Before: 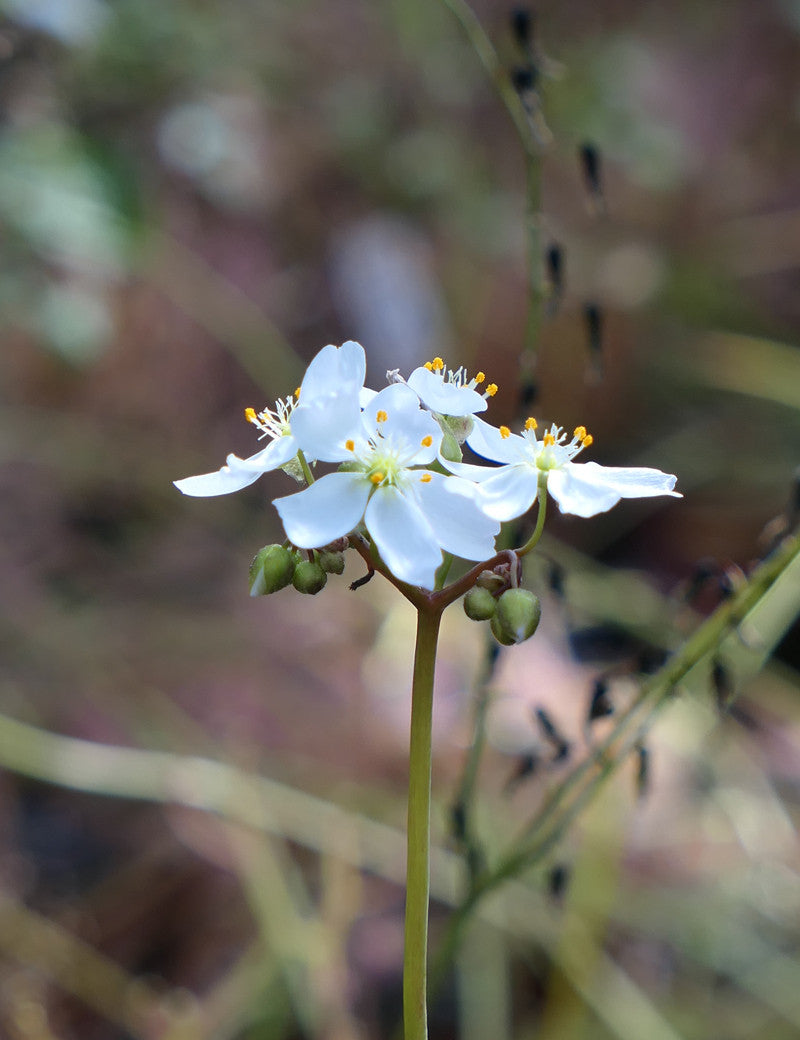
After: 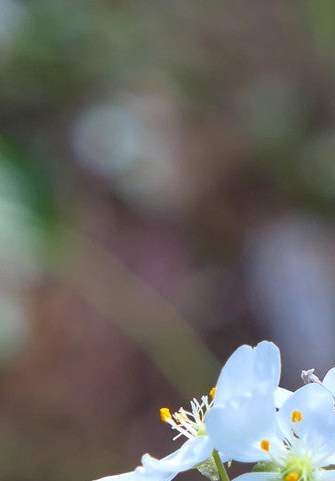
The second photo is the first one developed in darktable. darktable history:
rgb curve: mode RGB, independent channels
color balance: output saturation 110%
crop and rotate: left 10.817%, top 0.062%, right 47.194%, bottom 53.626%
